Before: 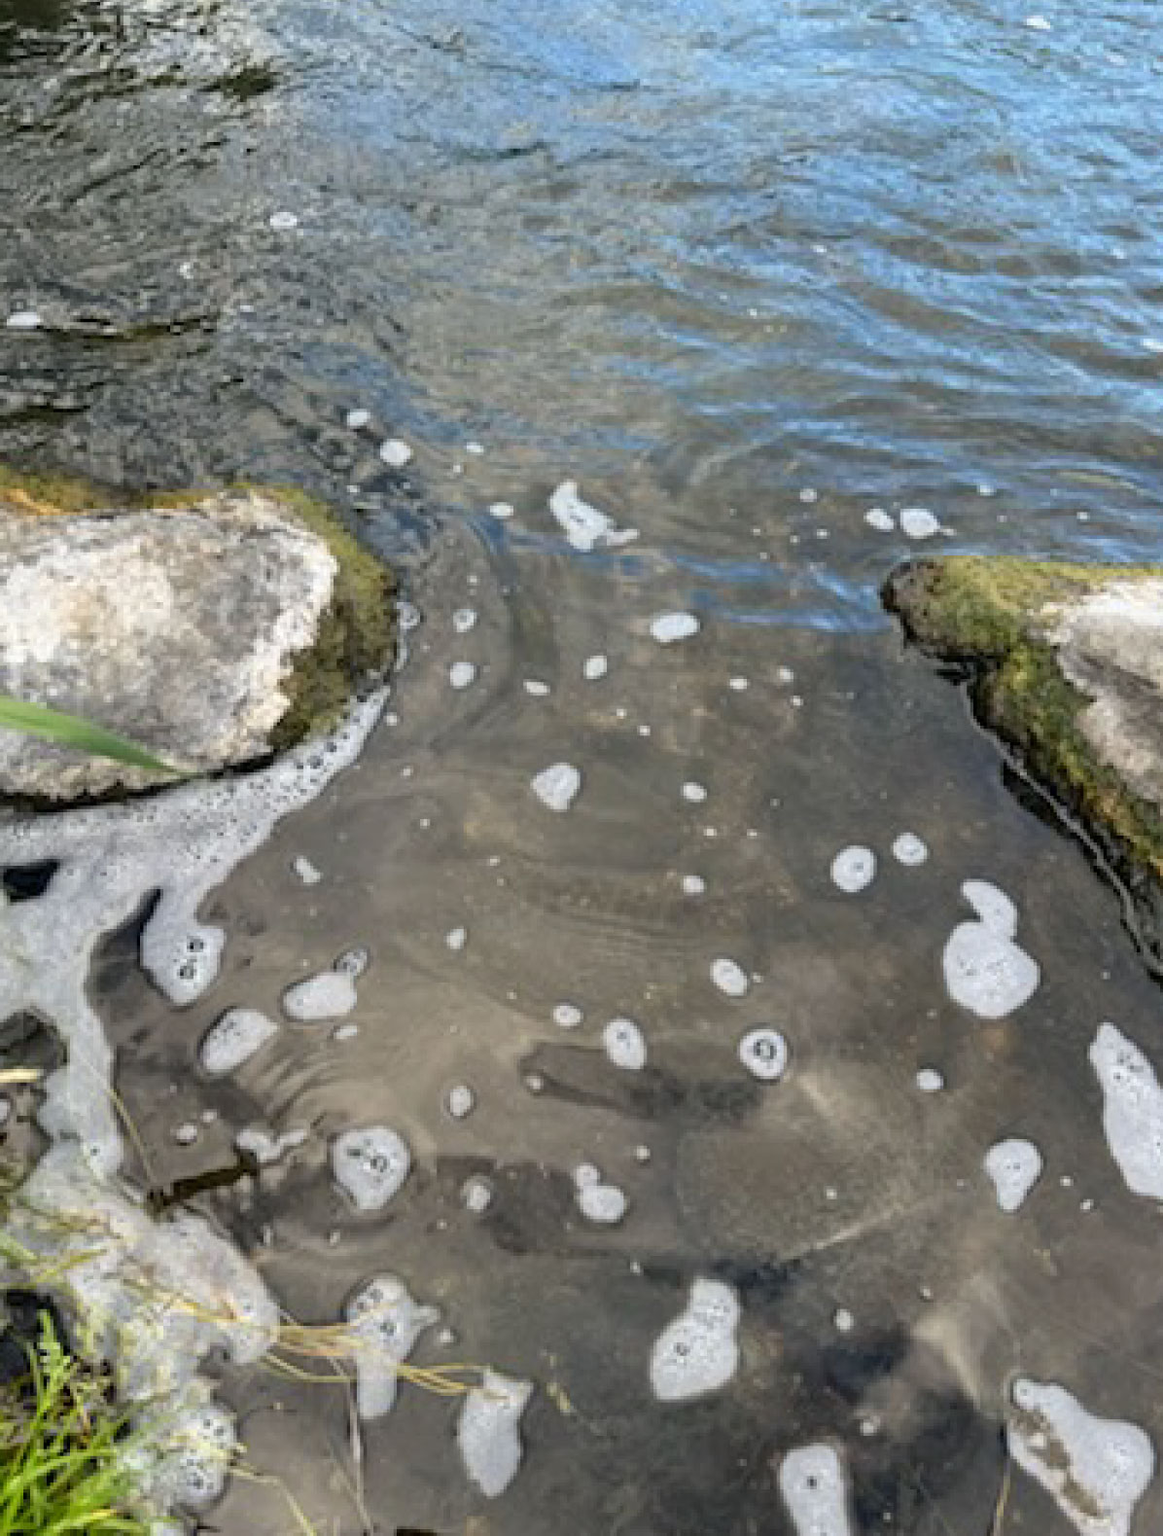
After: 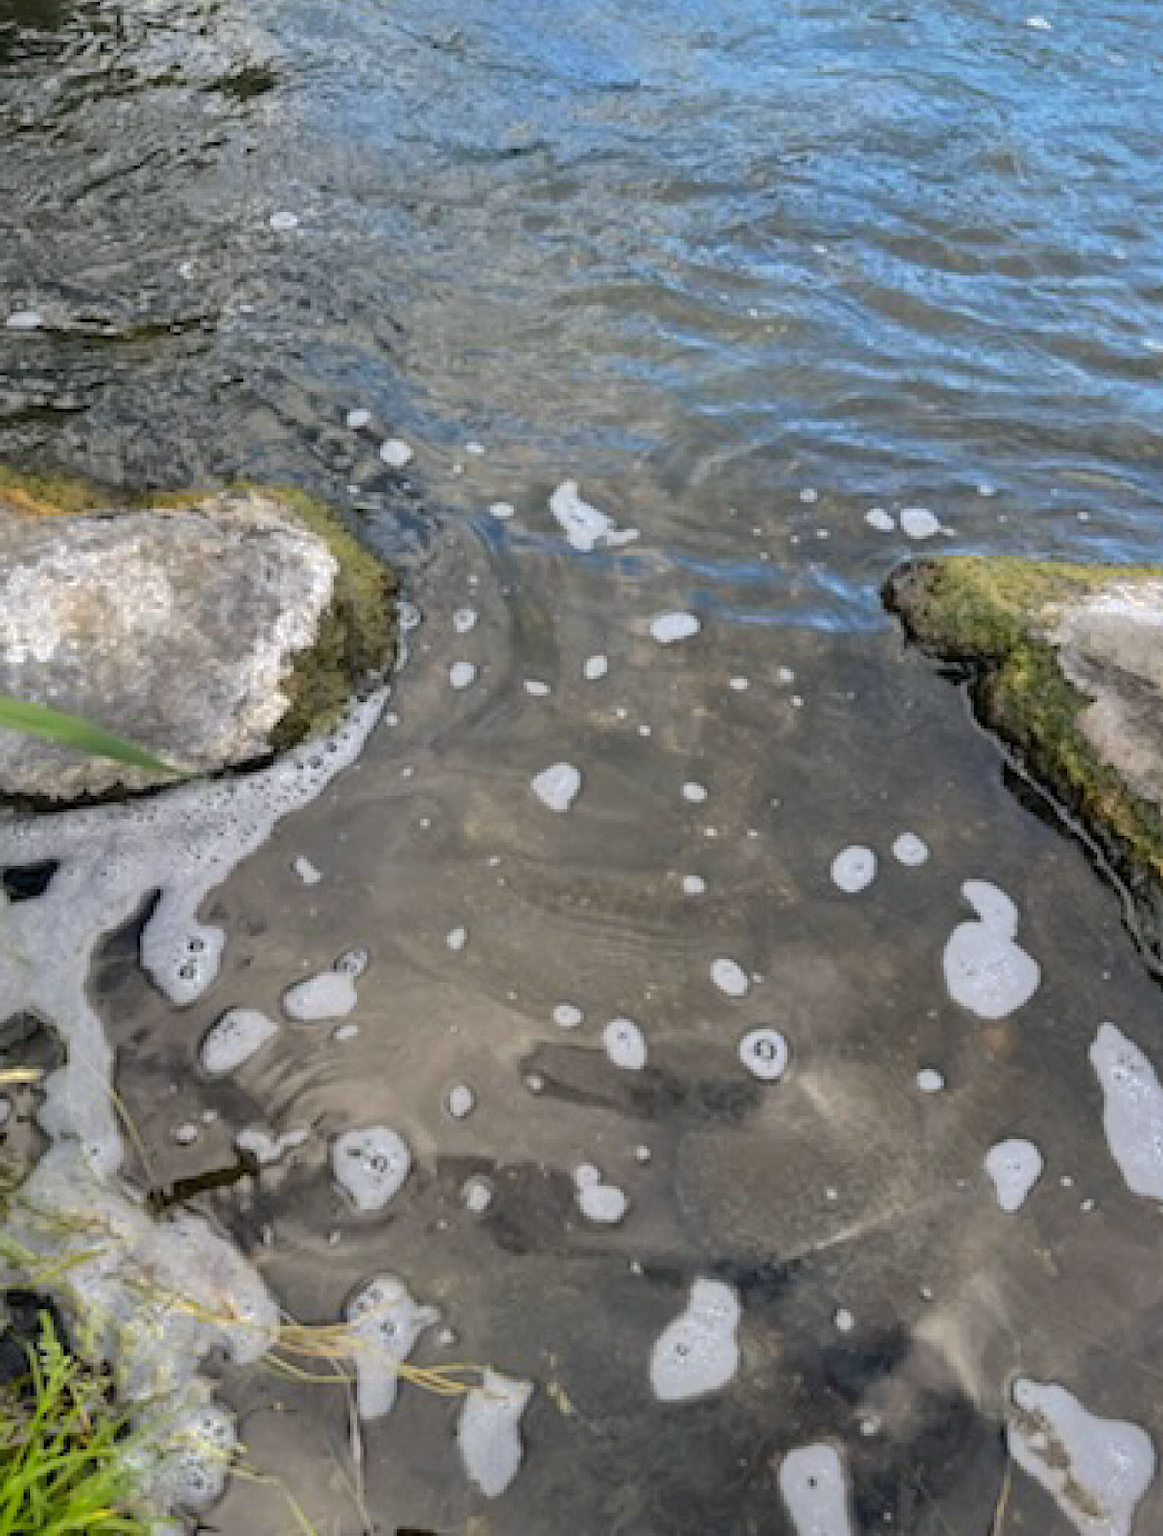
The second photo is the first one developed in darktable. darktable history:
white balance: red 1.004, blue 1.024
shadows and highlights: shadows 25, highlights -70
